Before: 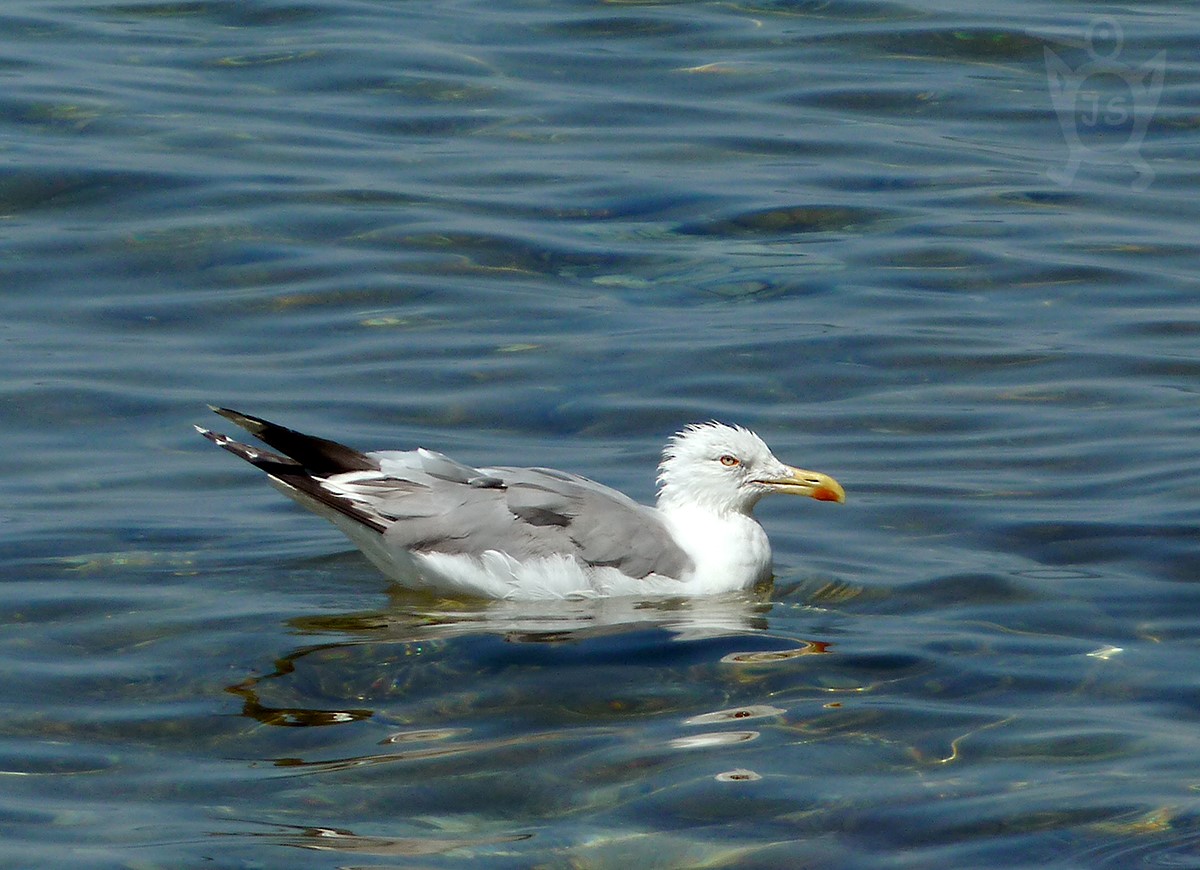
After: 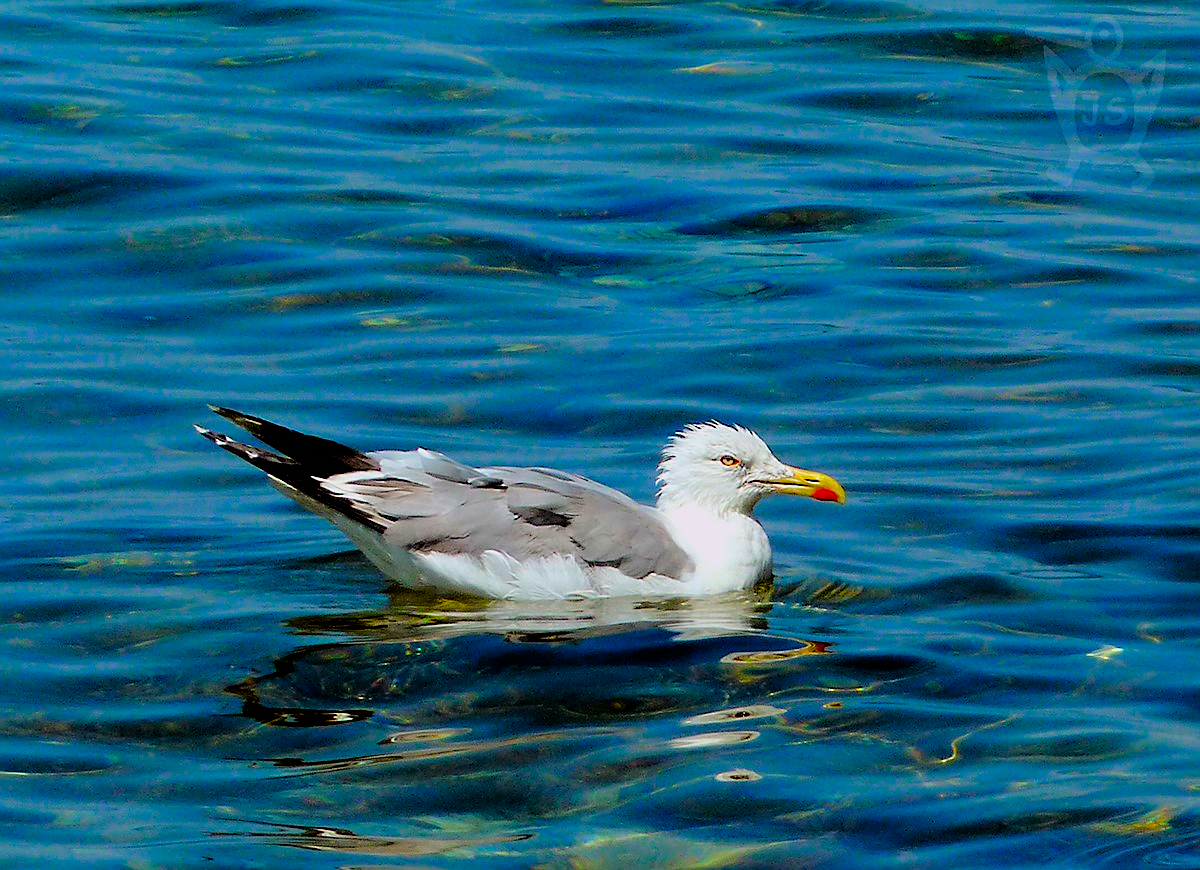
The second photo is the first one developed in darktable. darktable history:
filmic rgb: black relative exposure -3.31 EV, white relative exposure 3.46 EV, hardness 2.37, contrast 1.104
sharpen: on, module defaults
color correction: highlights a* 1.65, highlights b* -1.85, saturation 2.42
